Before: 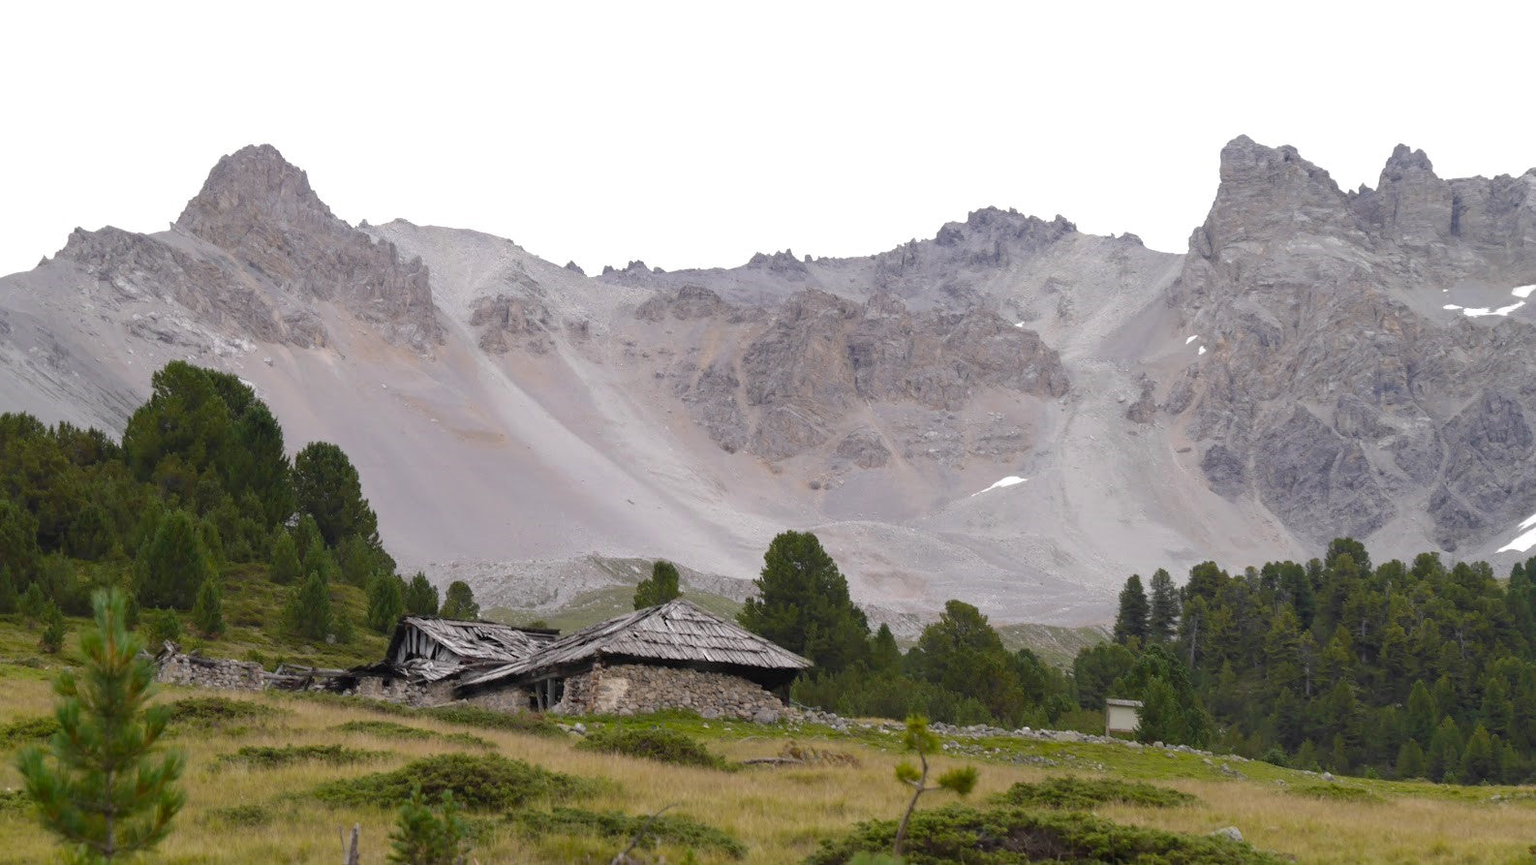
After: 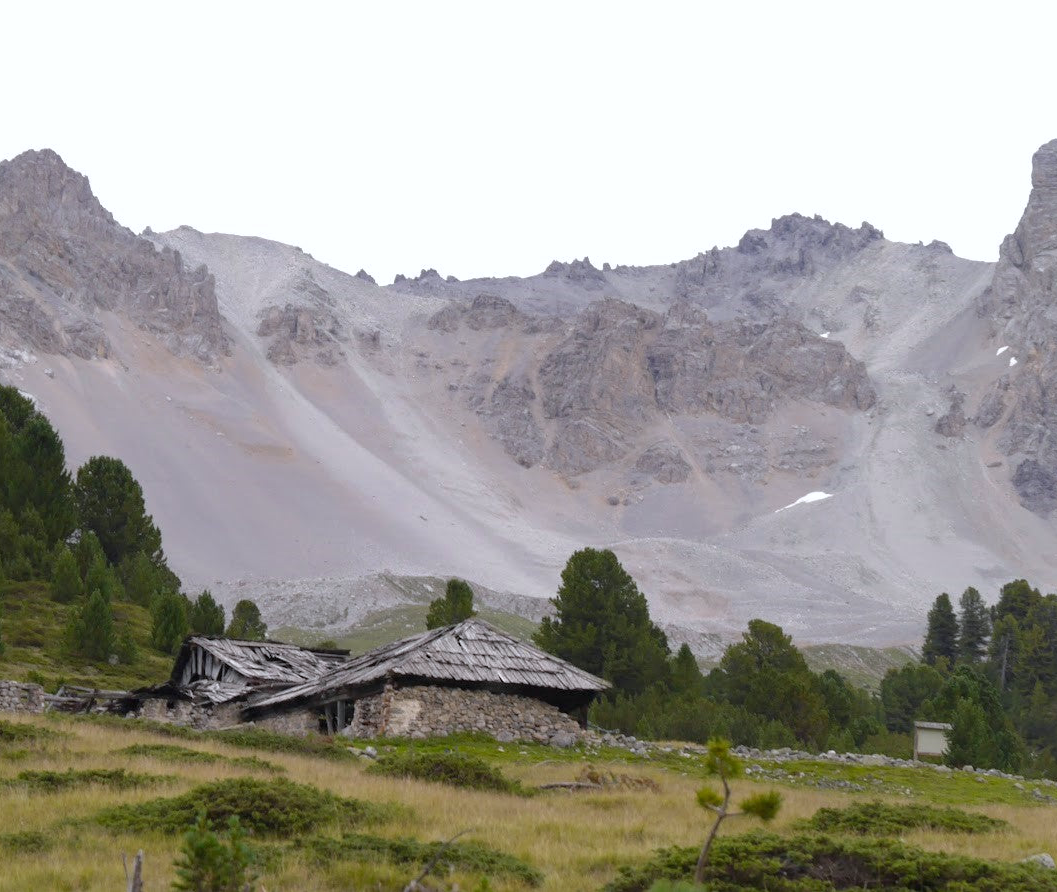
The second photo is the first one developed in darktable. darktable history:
white balance: red 0.983, blue 1.036
crop and rotate: left 14.385%, right 18.948%
